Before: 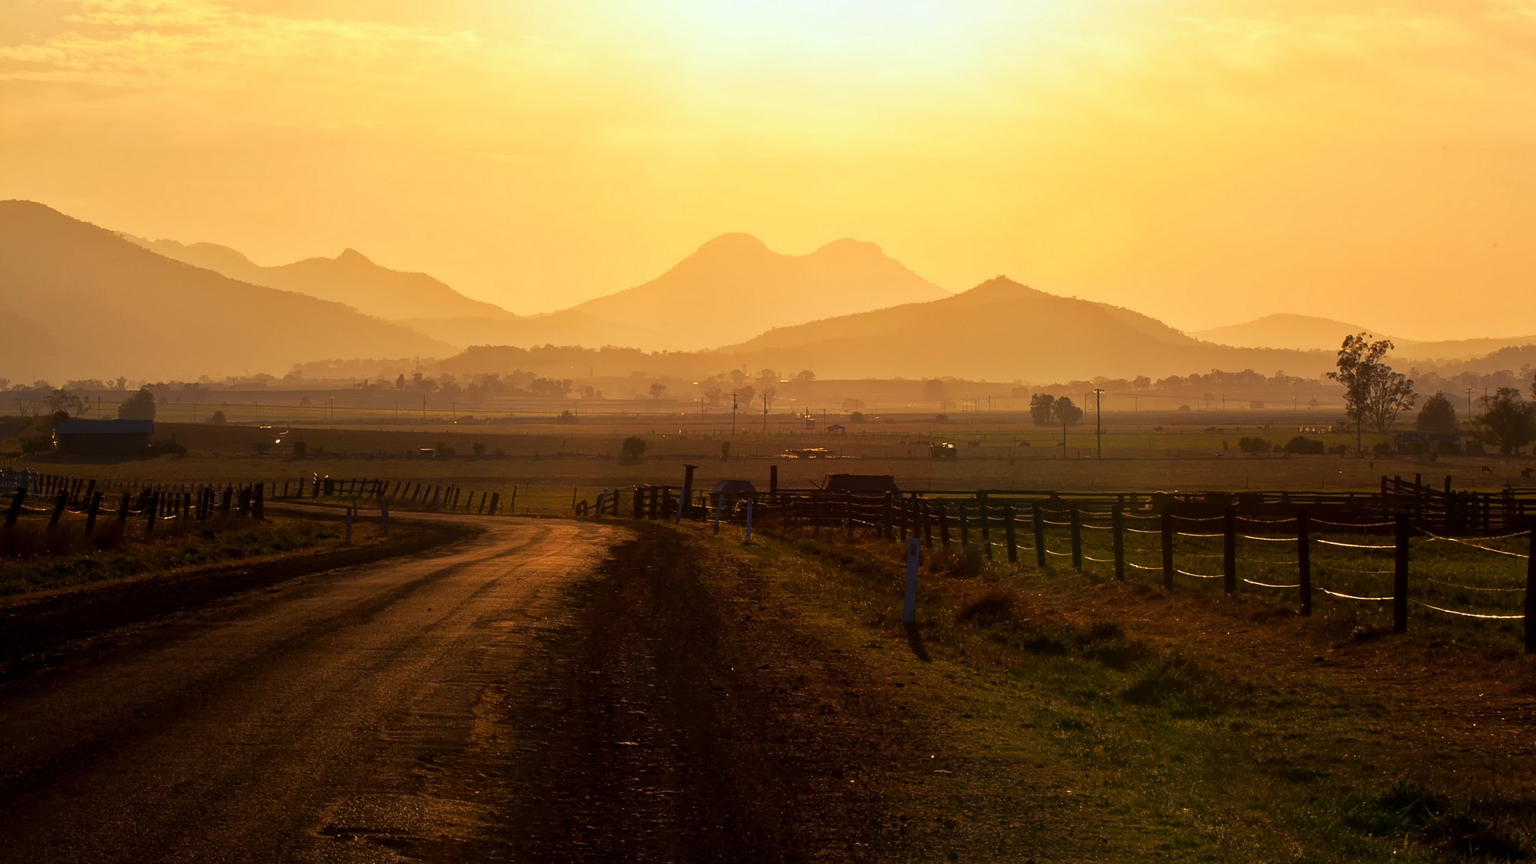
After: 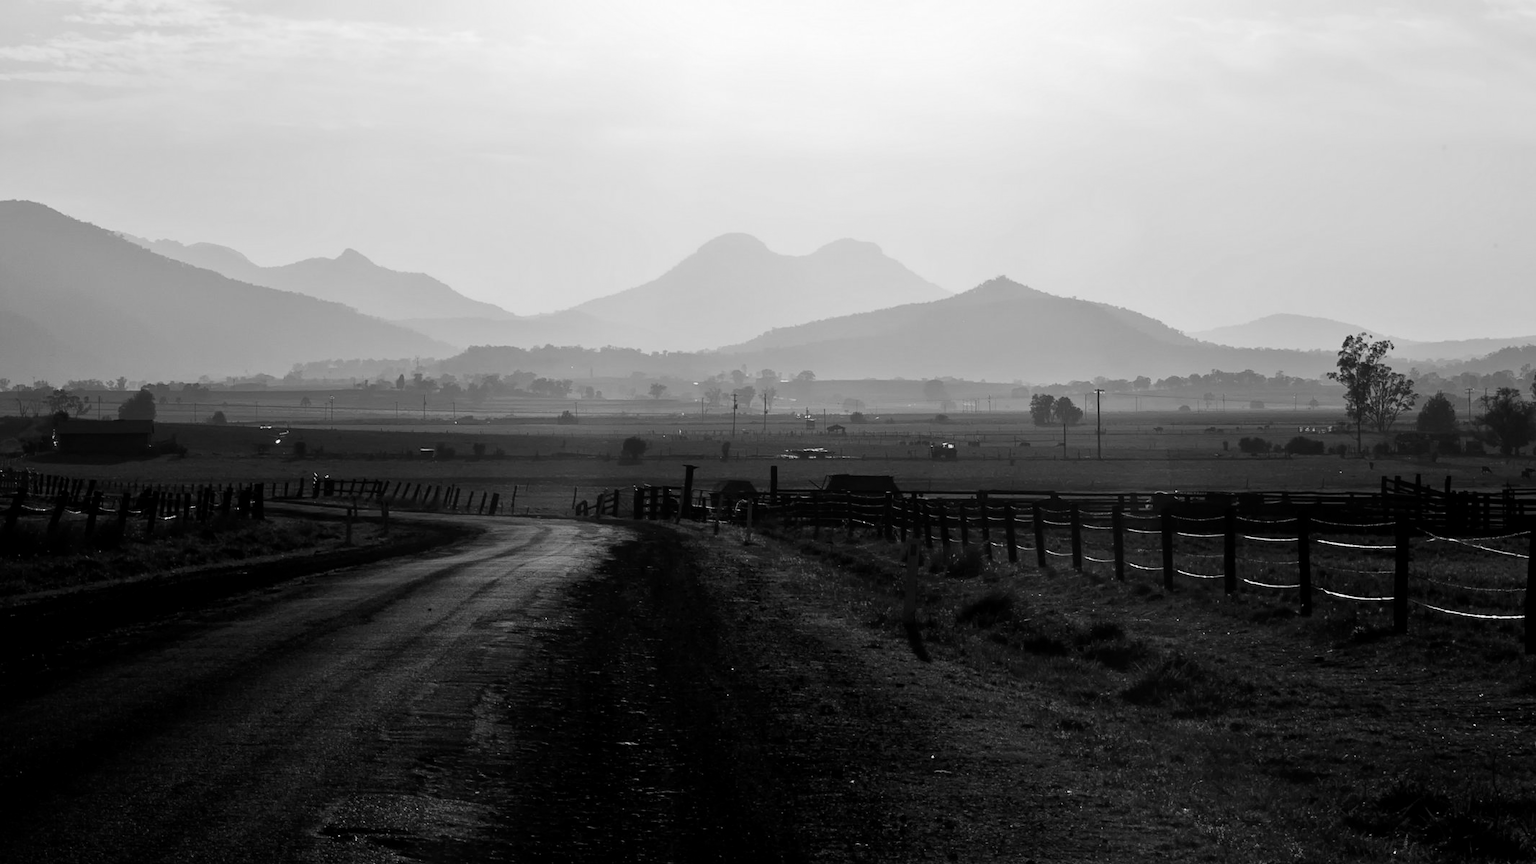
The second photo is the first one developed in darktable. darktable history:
color balance: output saturation 120%
monochrome: a 2.21, b -1.33, size 2.2
tone curve: curves: ch0 [(0.021, 0) (0.104, 0.052) (0.496, 0.526) (0.737, 0.783) (1, 1)], color space Lab, linked channels, preserve colors none
